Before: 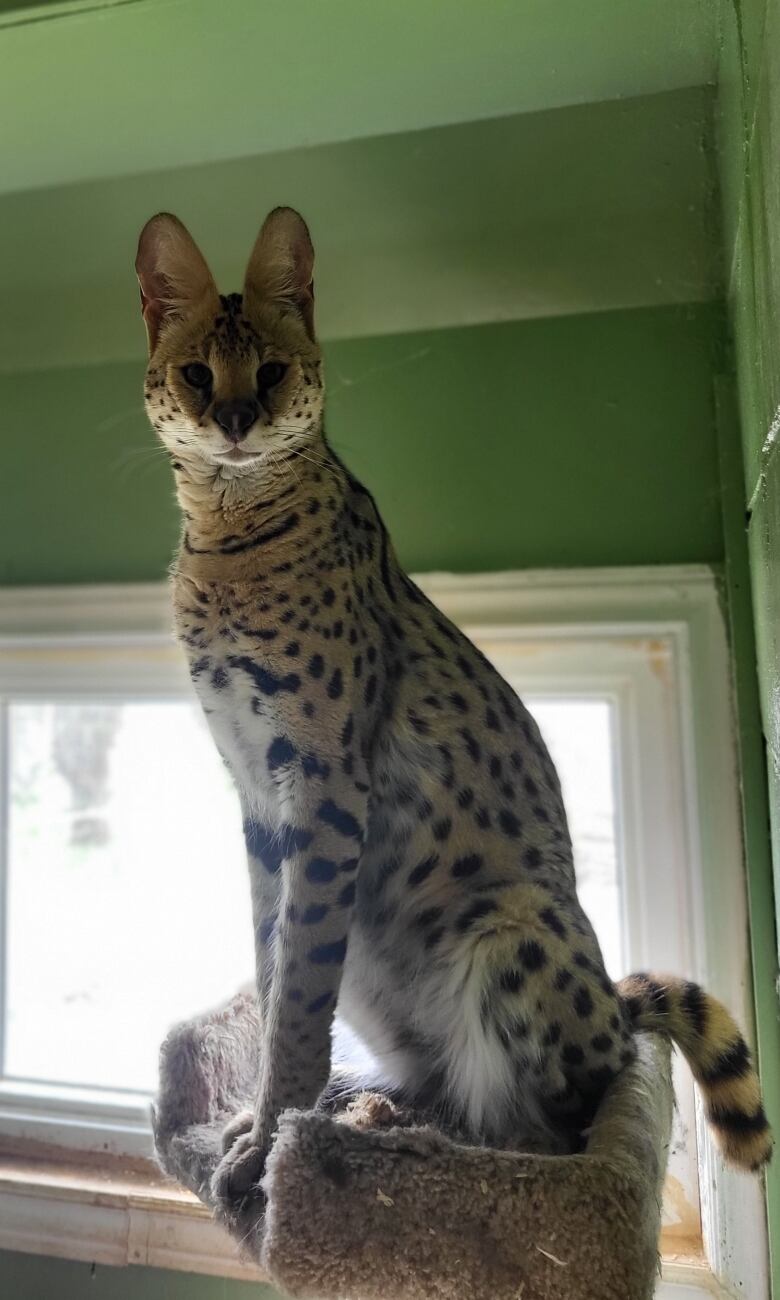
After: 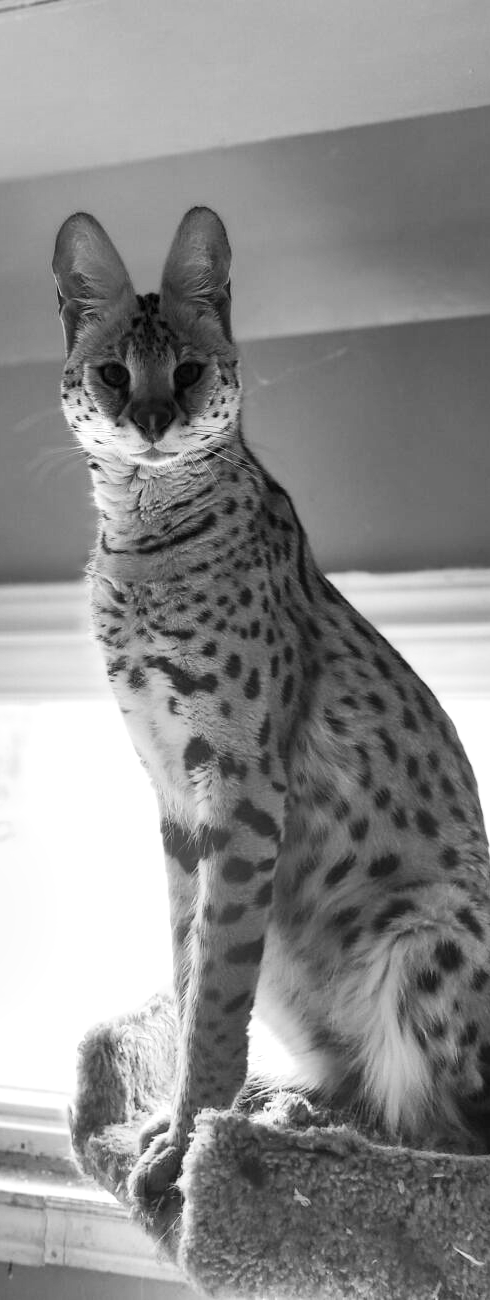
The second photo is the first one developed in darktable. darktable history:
contrast brightness saturation: contrast 0.2, brightness 0.16, saturation 0.22
shadows and highlights: white point adjustment 0.05, highlights color adjustment 55.9%, soften with gaussian
monochrome: a -6.99, b 35.61, size 1.4
exposure: exposure 0.6 EV, compensate highlight preservation false
crop: left 10.644%, right 26.528%
